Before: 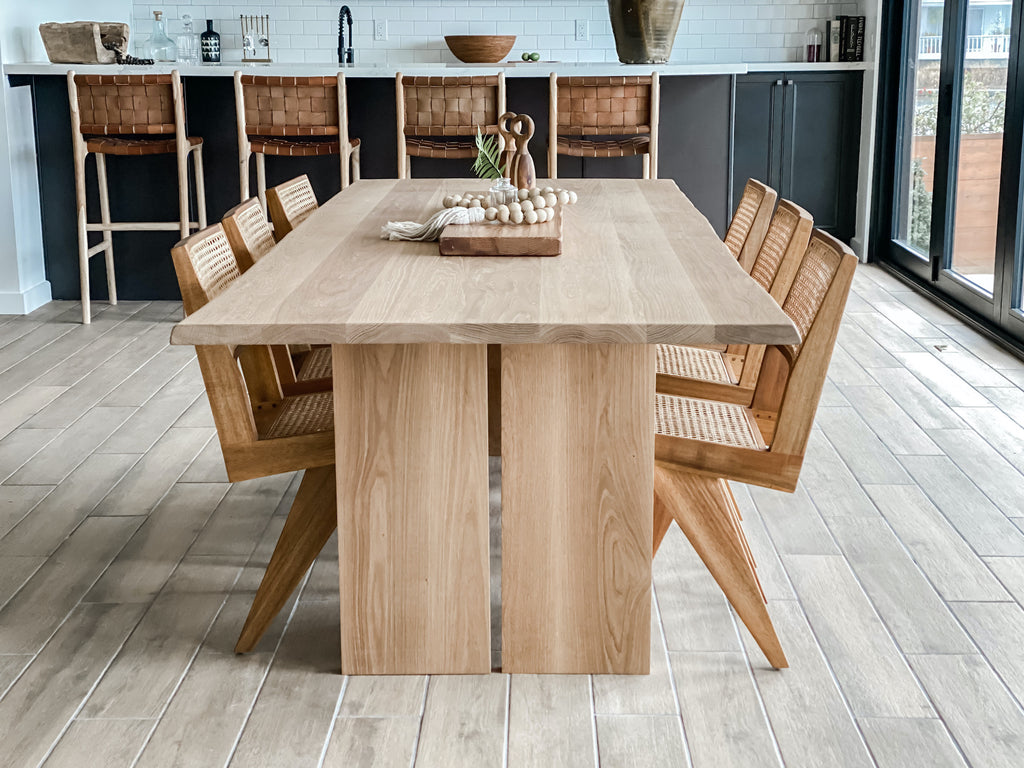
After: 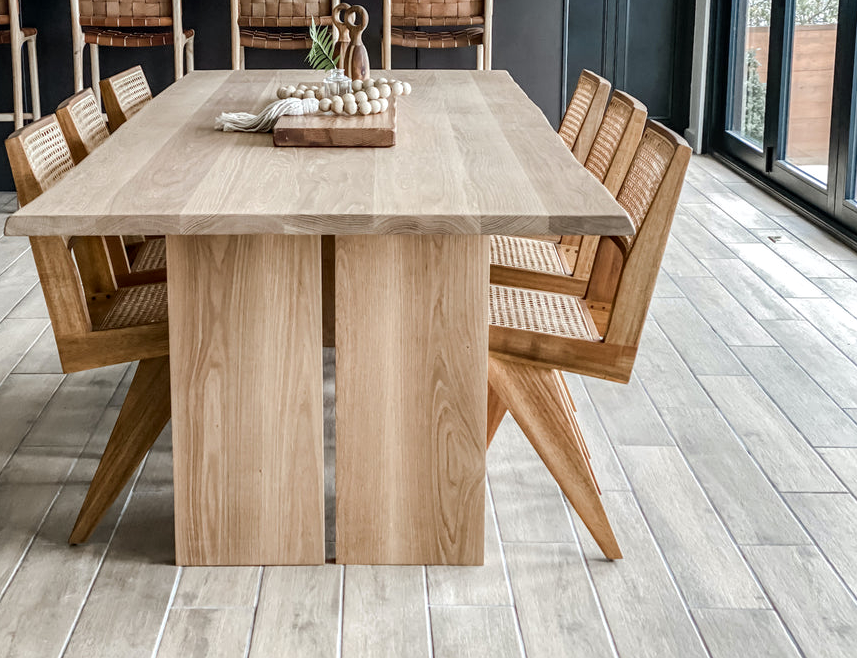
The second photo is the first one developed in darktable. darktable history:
crop: left 16.263%, top 14.261%
tone equalizer: on, module defaults
local contrast: on, module defaults
